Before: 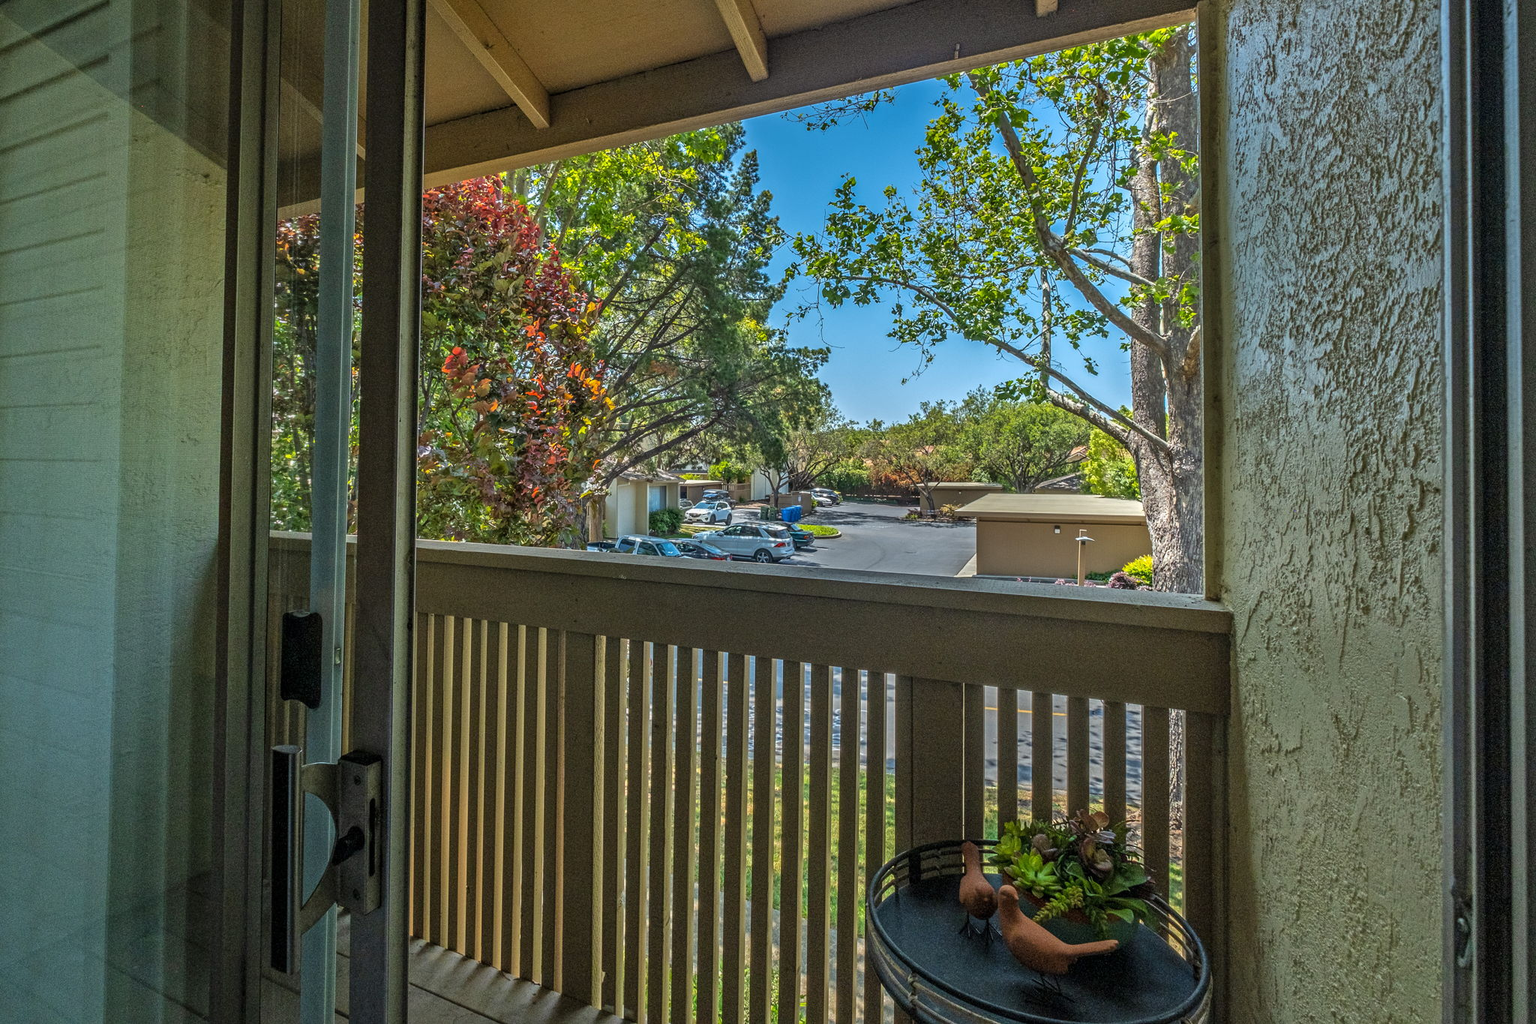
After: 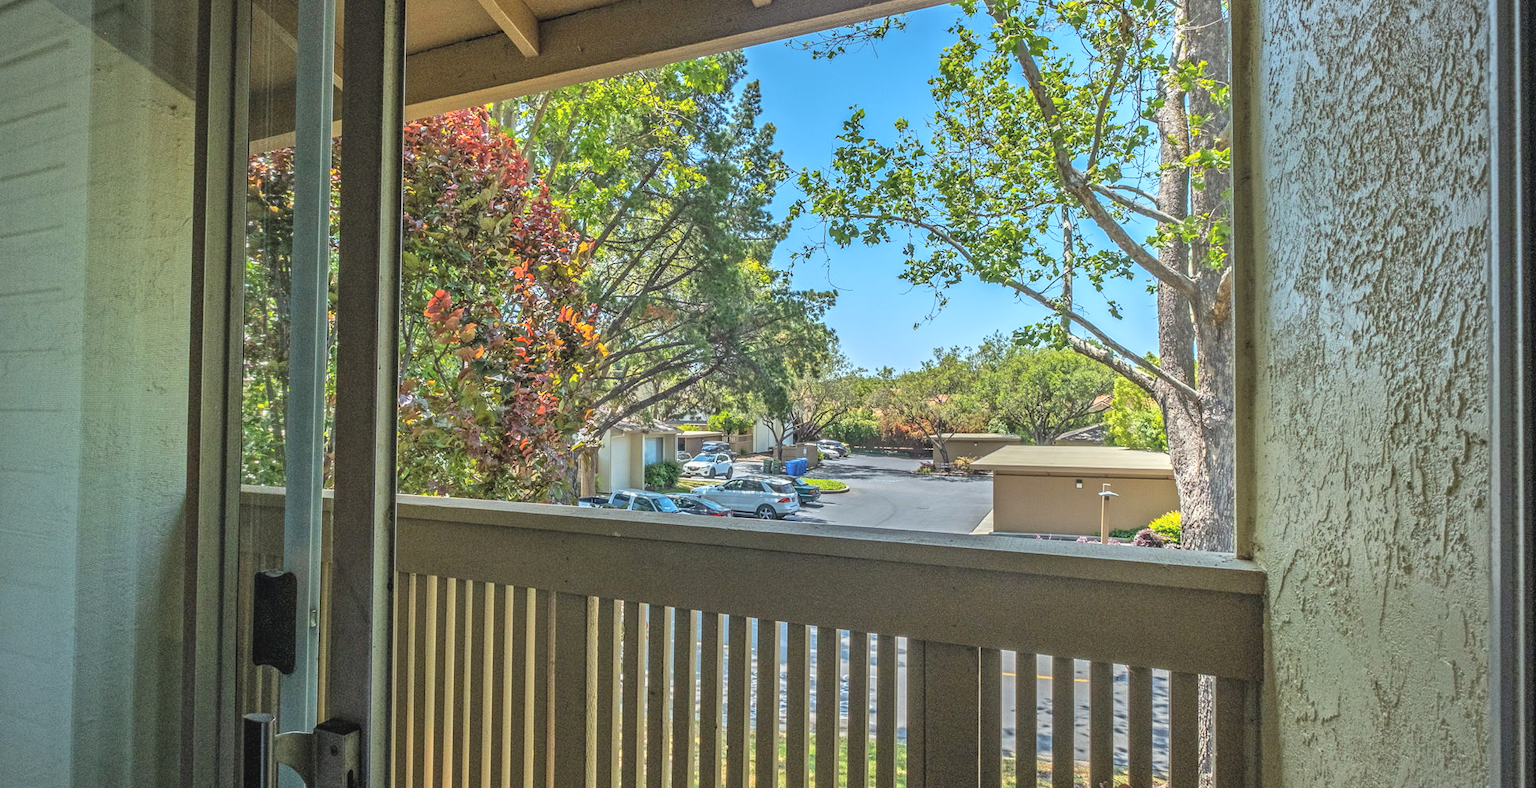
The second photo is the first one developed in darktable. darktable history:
exposure: black level correction -0.001, exposure 0.08 EV, compensate exposure bias true, compensate highlight preservation false
vignetting: fall-off radius 60.79%
contrast brightness saturation: contrast 0.142, brightness 0.22
local contrast: mode bilateral grid, contrast 100, coarseness 100, detail 89%, midtone range 0.2
crop: left 2.835%, top 7.346%, right 3.177%, bottom 20.229%
